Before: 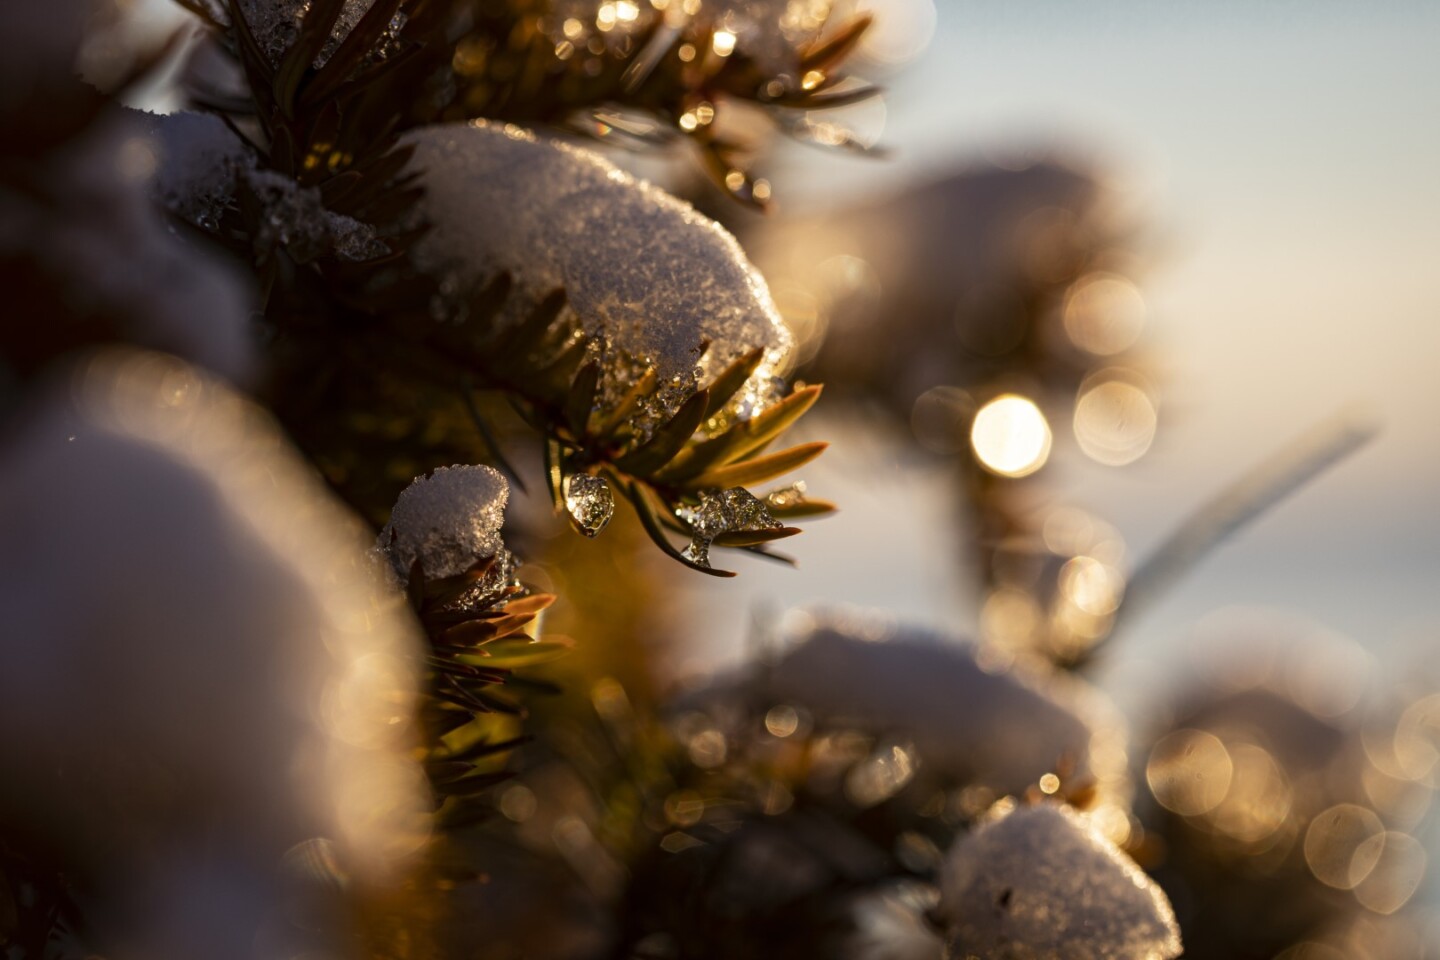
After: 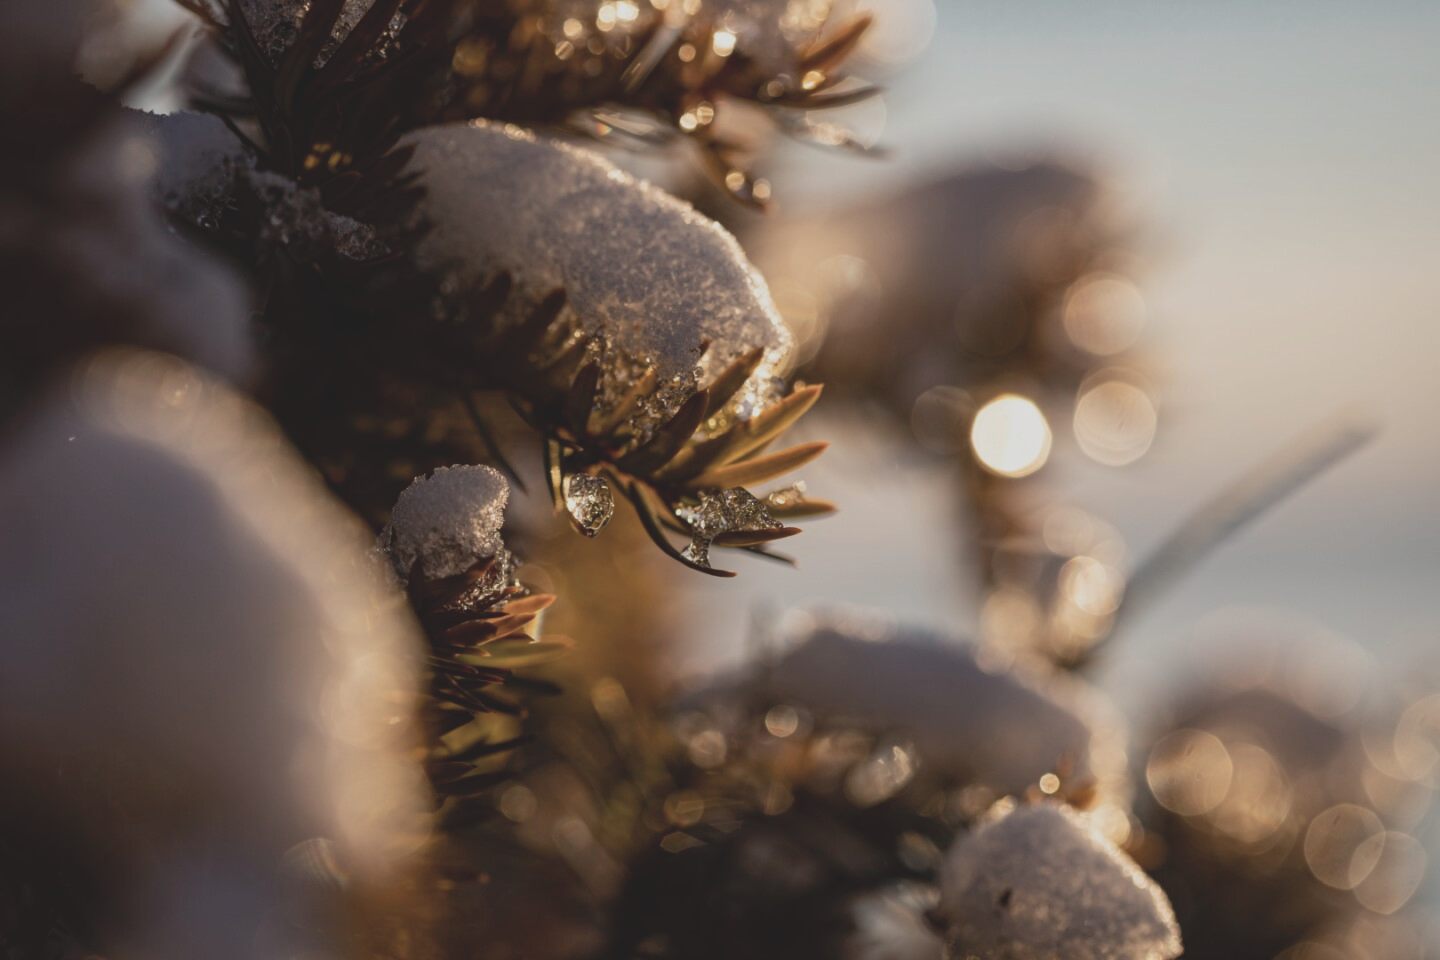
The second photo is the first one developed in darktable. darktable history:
contrast brightness saturation: contrast -0.245, saturation -0.422
